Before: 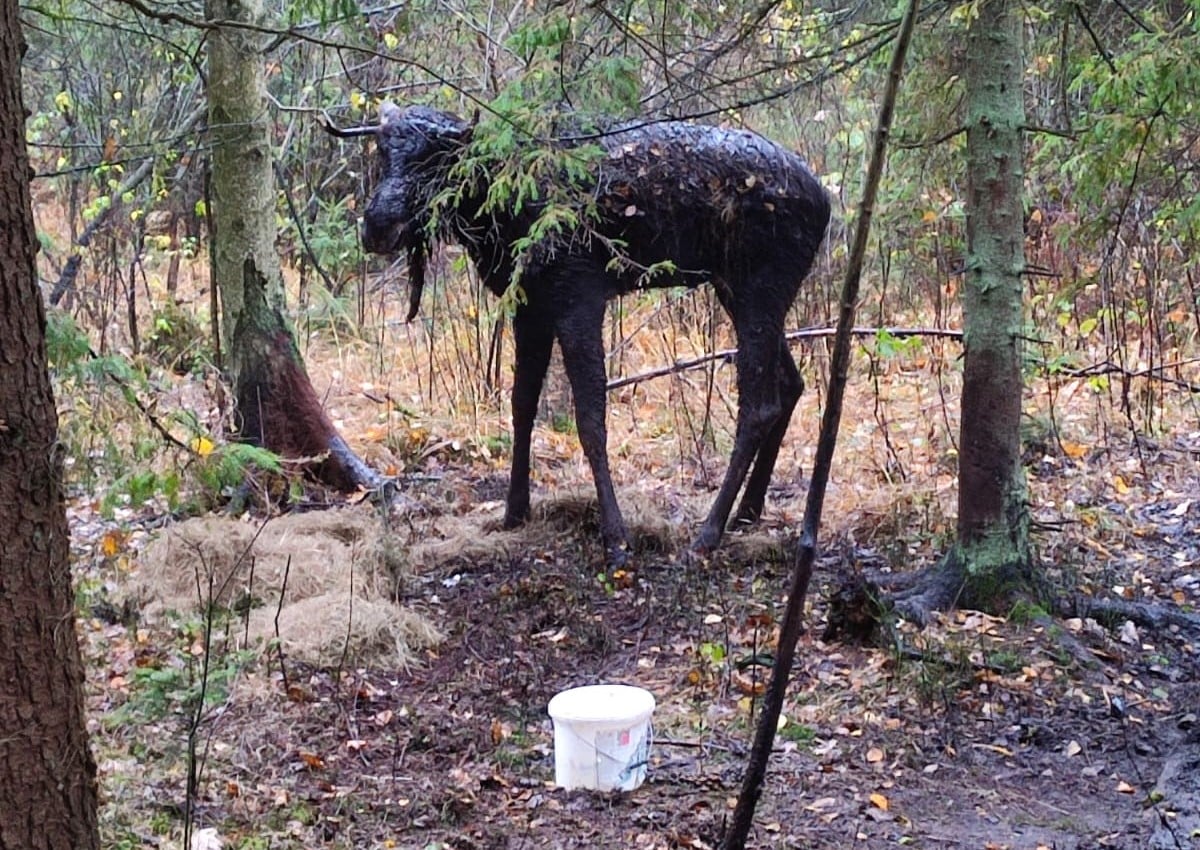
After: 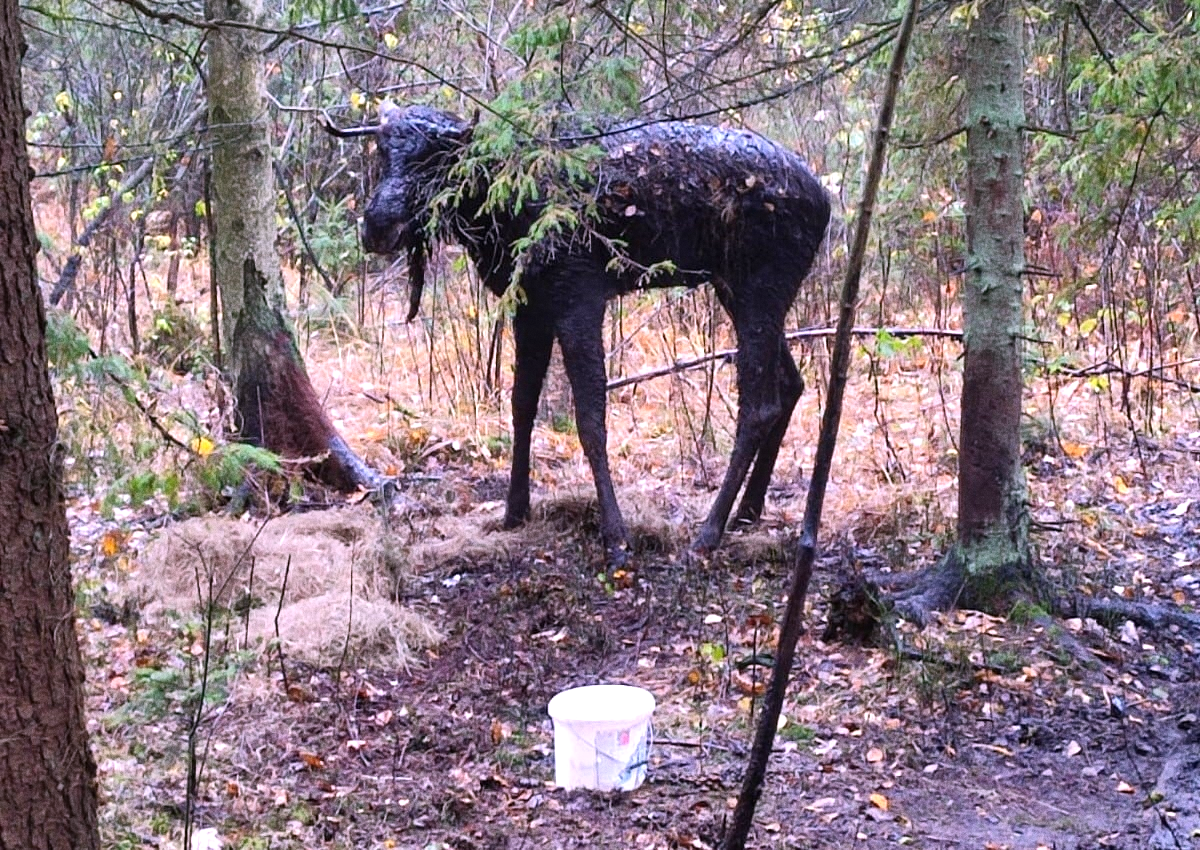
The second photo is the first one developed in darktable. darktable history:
grain: coarseness 0.09 ISO
white balance: red 1.066, blue 1.119
exposure: exposure 0.3 EV, compensate highlight preservation false
